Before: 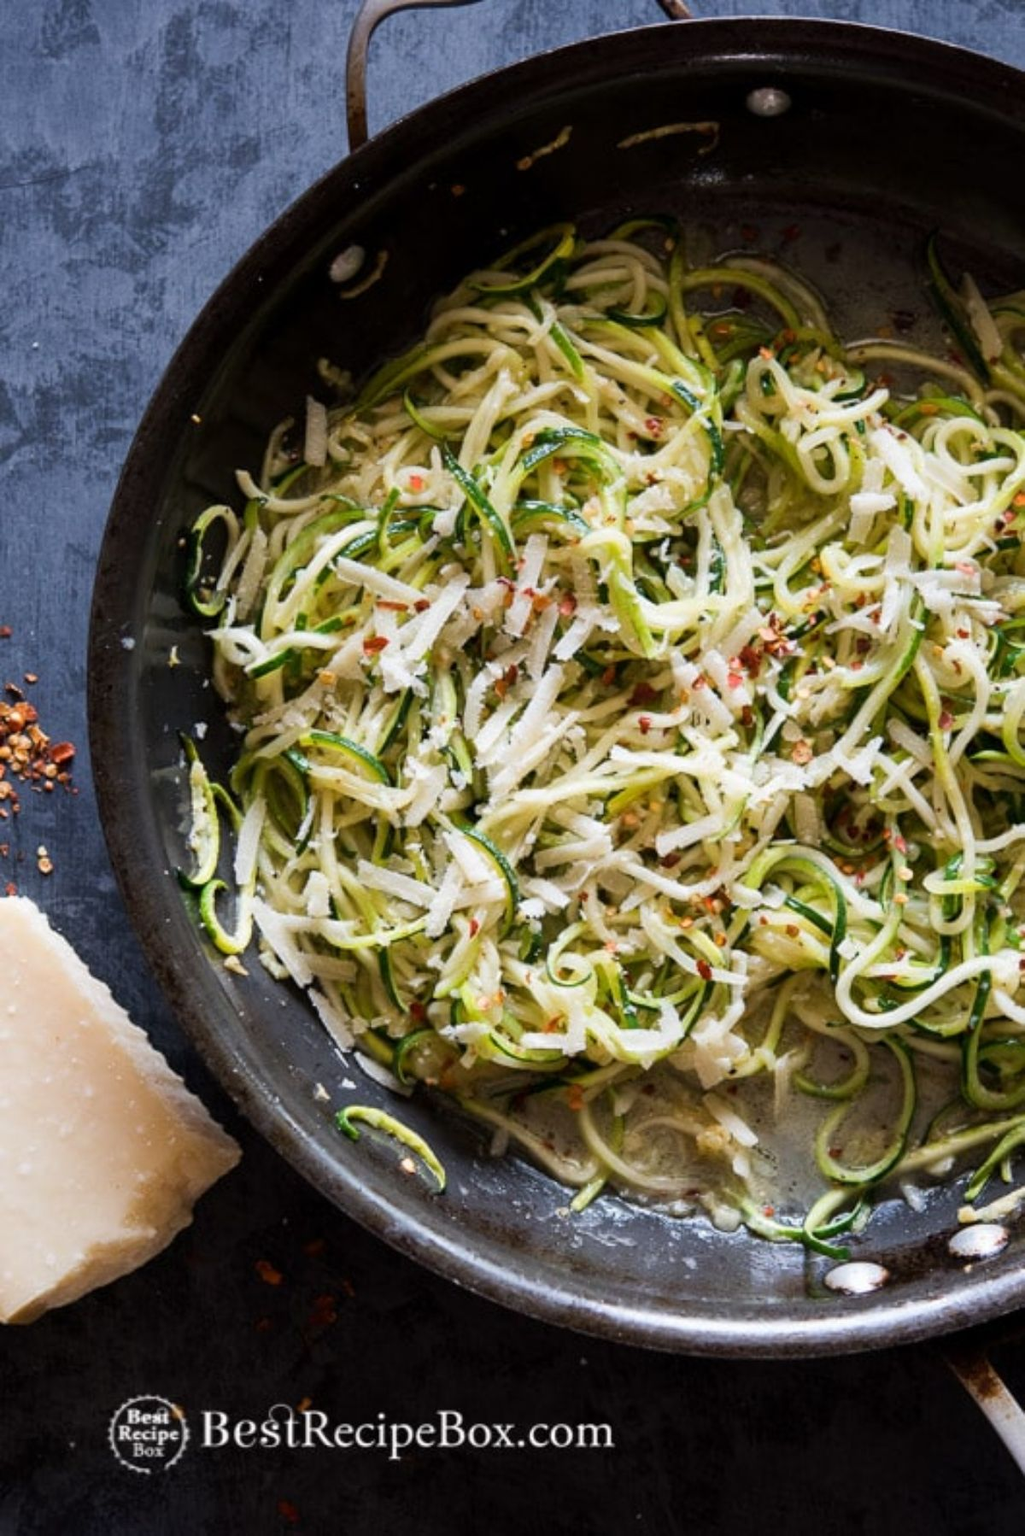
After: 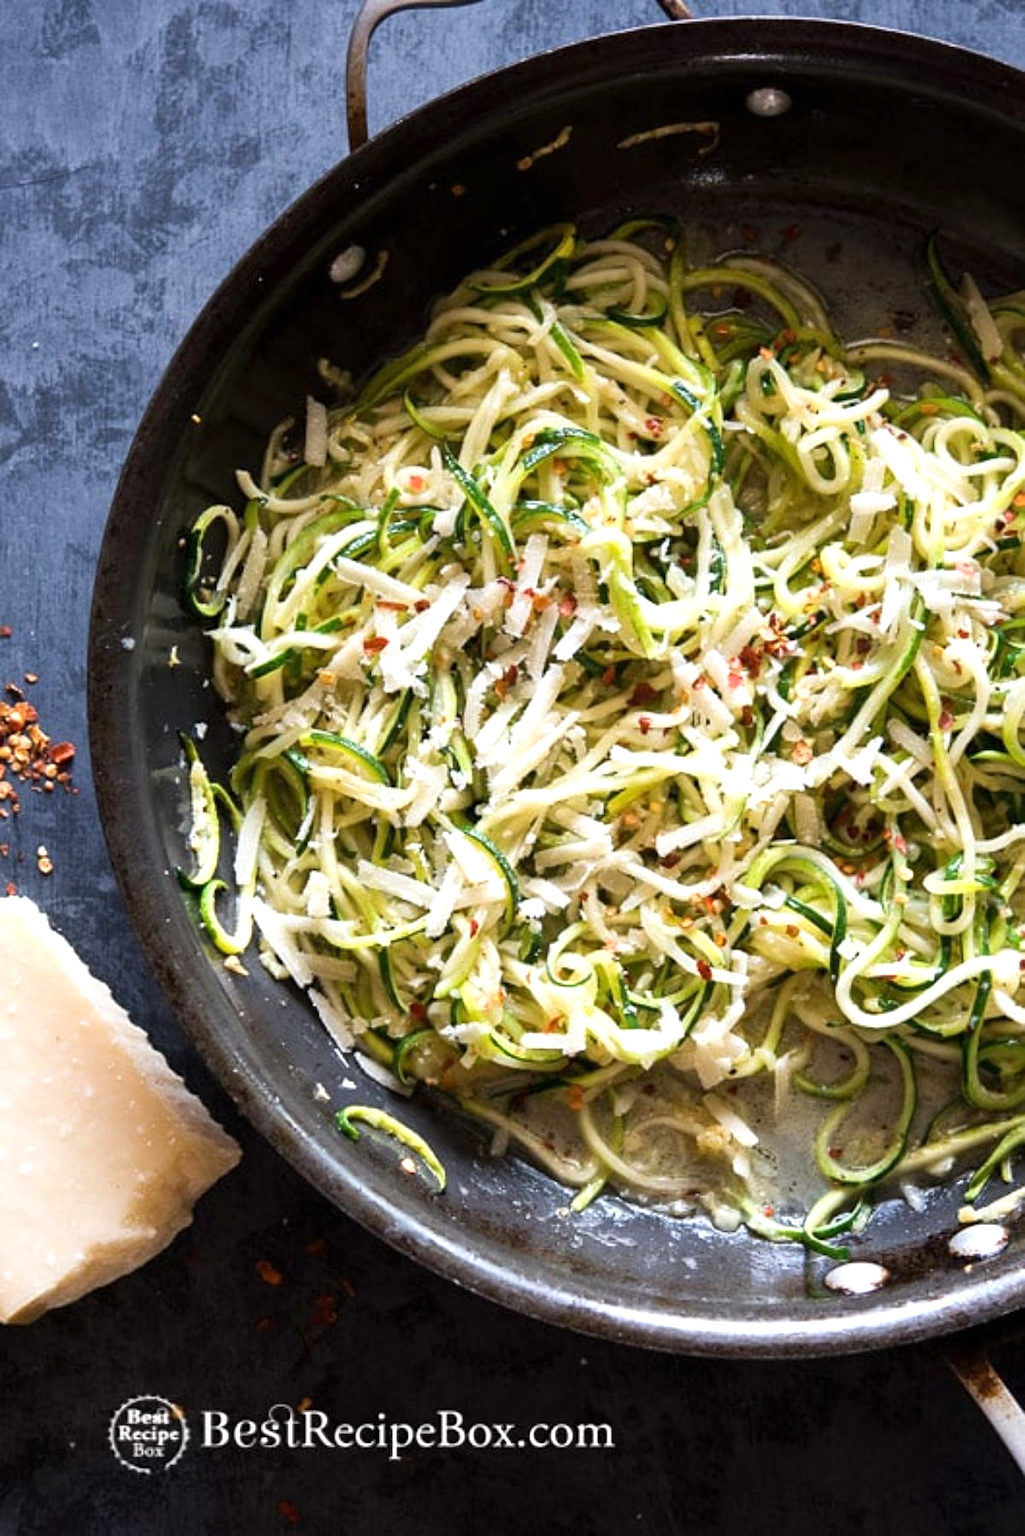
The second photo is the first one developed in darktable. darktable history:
sharpen: amount 0.2
exposure: black level correction 0, exposure 0.5 EV, compensate highlight preservation false
